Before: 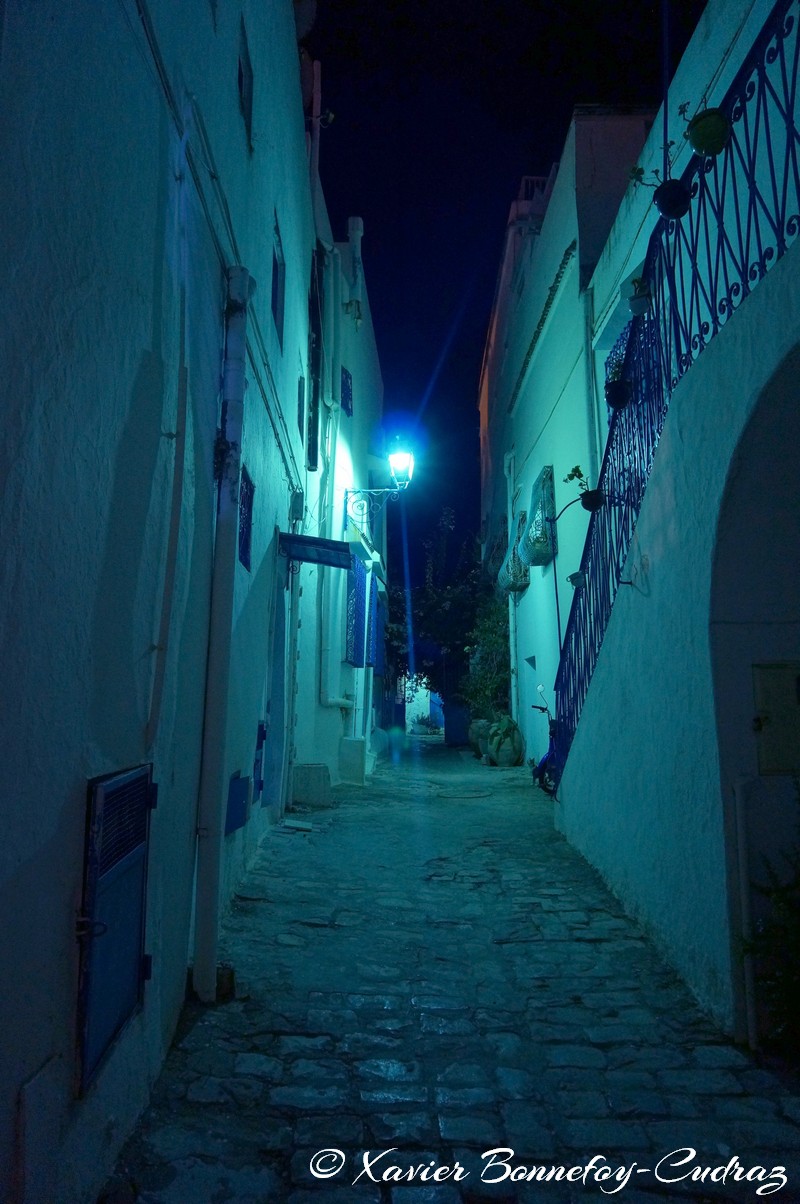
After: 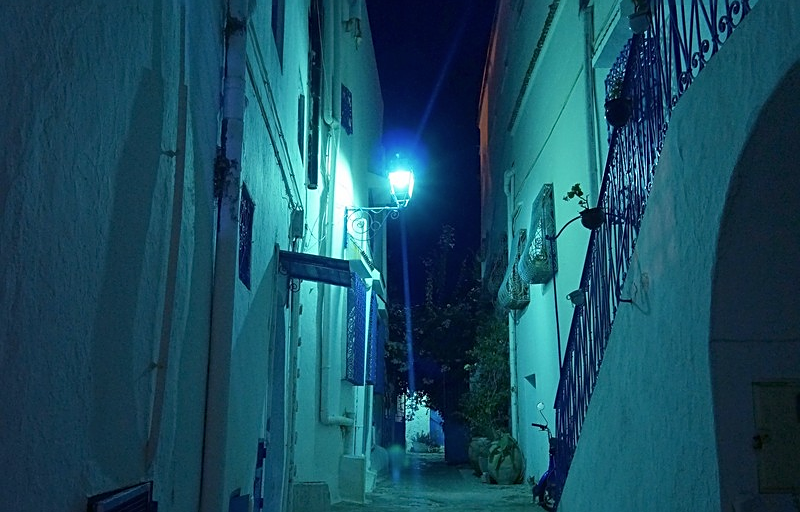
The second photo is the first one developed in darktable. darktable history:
sharpen: on, module defaults
contrast brightness saturation: saturation -0.044
crop and rotate: top 23.481%, bottom 33.924%
